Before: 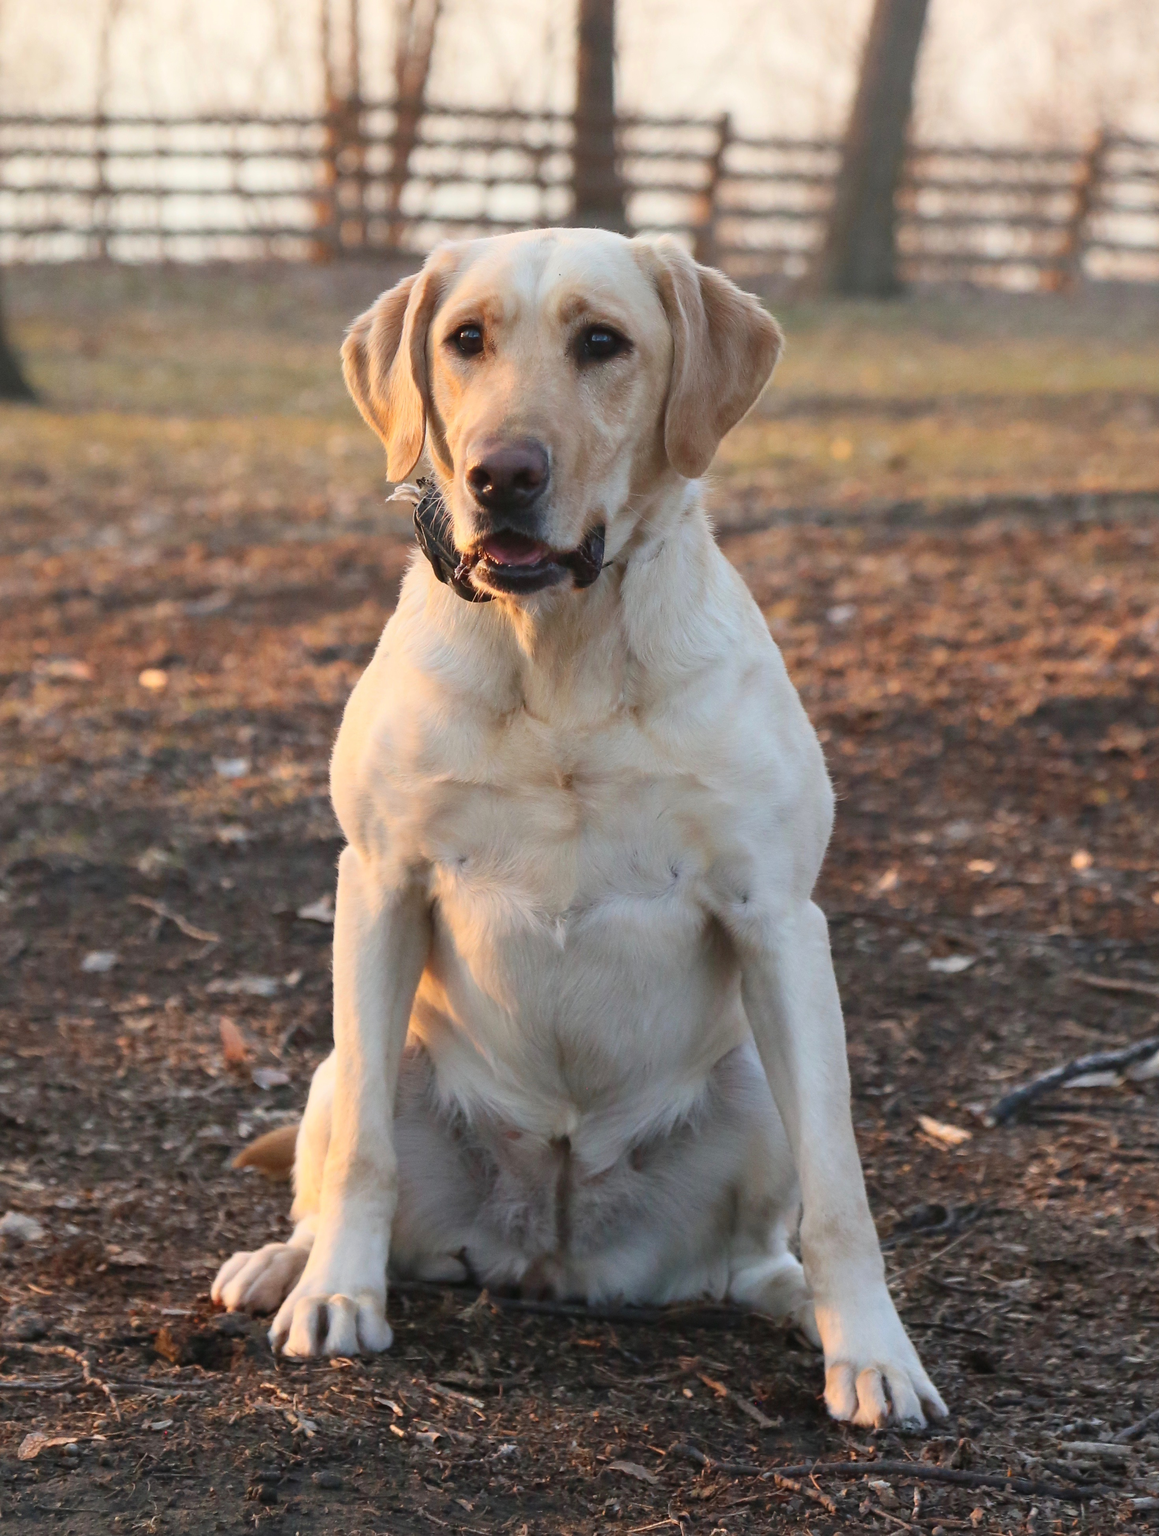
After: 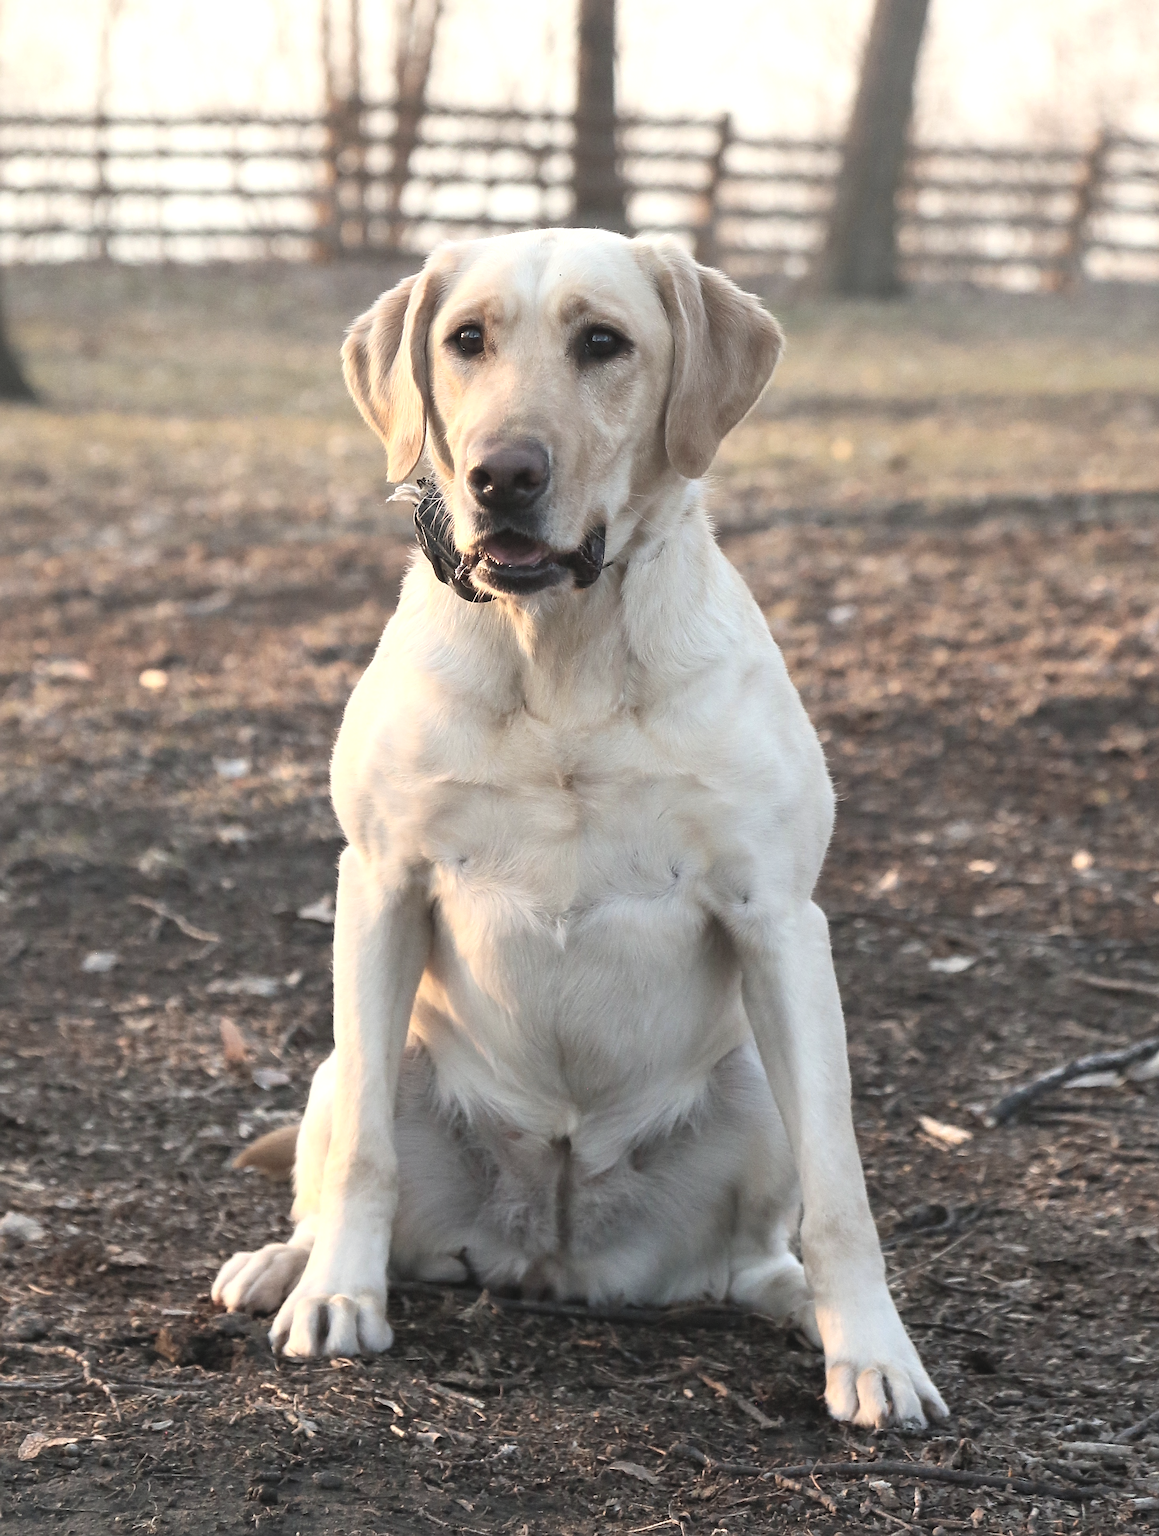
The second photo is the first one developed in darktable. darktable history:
color balance rgb: perceptual saturation grading › global saturation -2.092%, perceptual saturation grading › highlights -6.98%, perceptual saturation grading › mid-tones 8.302%, perceptual saturation grading › shadows 5.048%, perceptual brilliance grading › global brilliance 14.202%, perceptual brilliance grading › shadows -34.873%, global vibrance 20%
sharpen: on, module defaults
contrast brightness saturation: brightness 0.186, saturation -0.483
color calibration: output R [0.994, 0.059, -0.119, 0], output G [-0.036, 1.09, -0.119, 0], output B [0.078, -0.108, 0.961, 0], illuminant same as pipeline (D50), adaptation XYZ, x 0.346, y 0.358, temperature 5002.94 K
